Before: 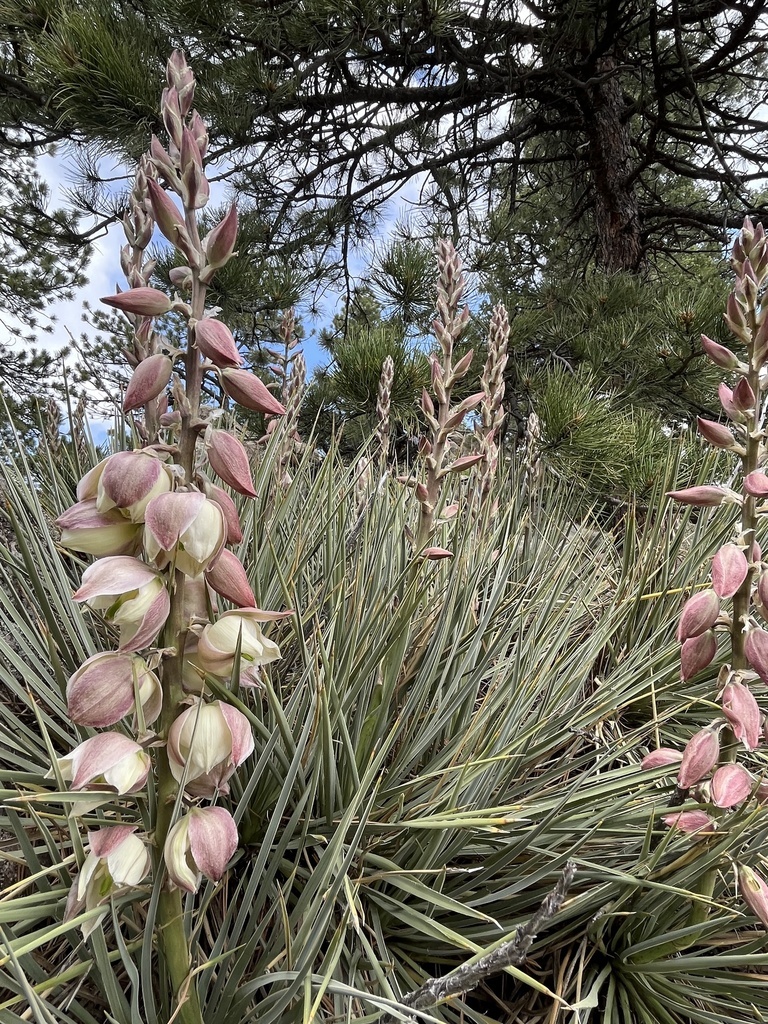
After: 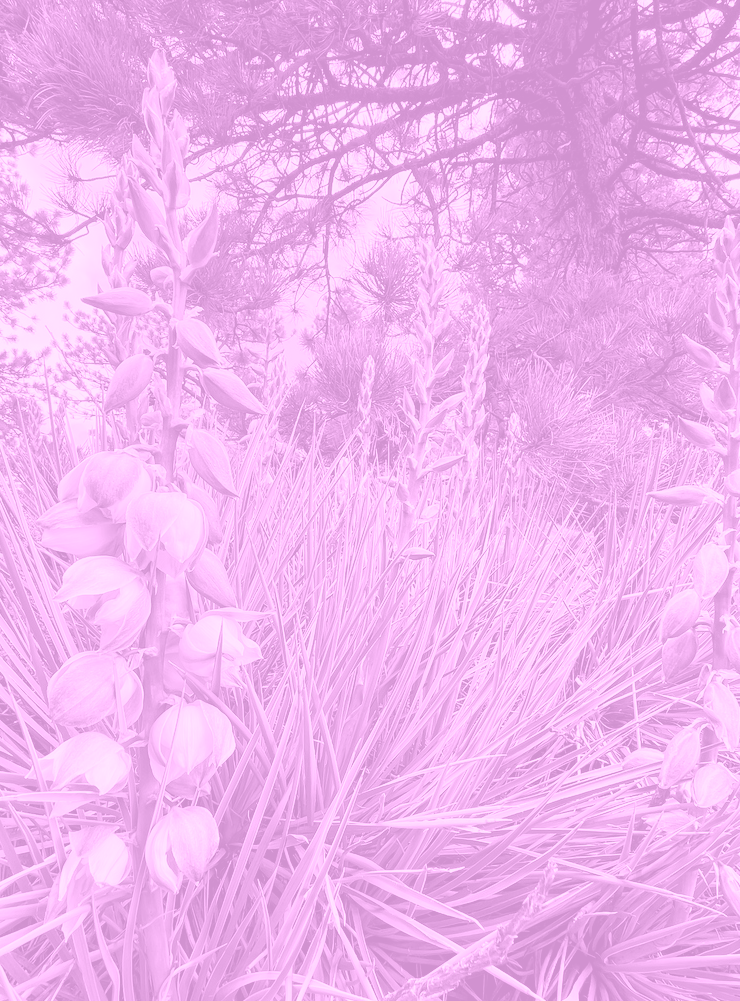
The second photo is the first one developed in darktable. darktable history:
crop and rotate: left 2.536%, right 1.107%, bottom 2.246%
colorize: hue 331.2°, saturation 75%, source mix 30.28%, lightness 70.52%, version 1
tone equalizer: -8 EV -0.55 EV
color correction: highlights a* 4.02, highlights b* 4.98, shadows a* -7.55, shadows b* 4.98
